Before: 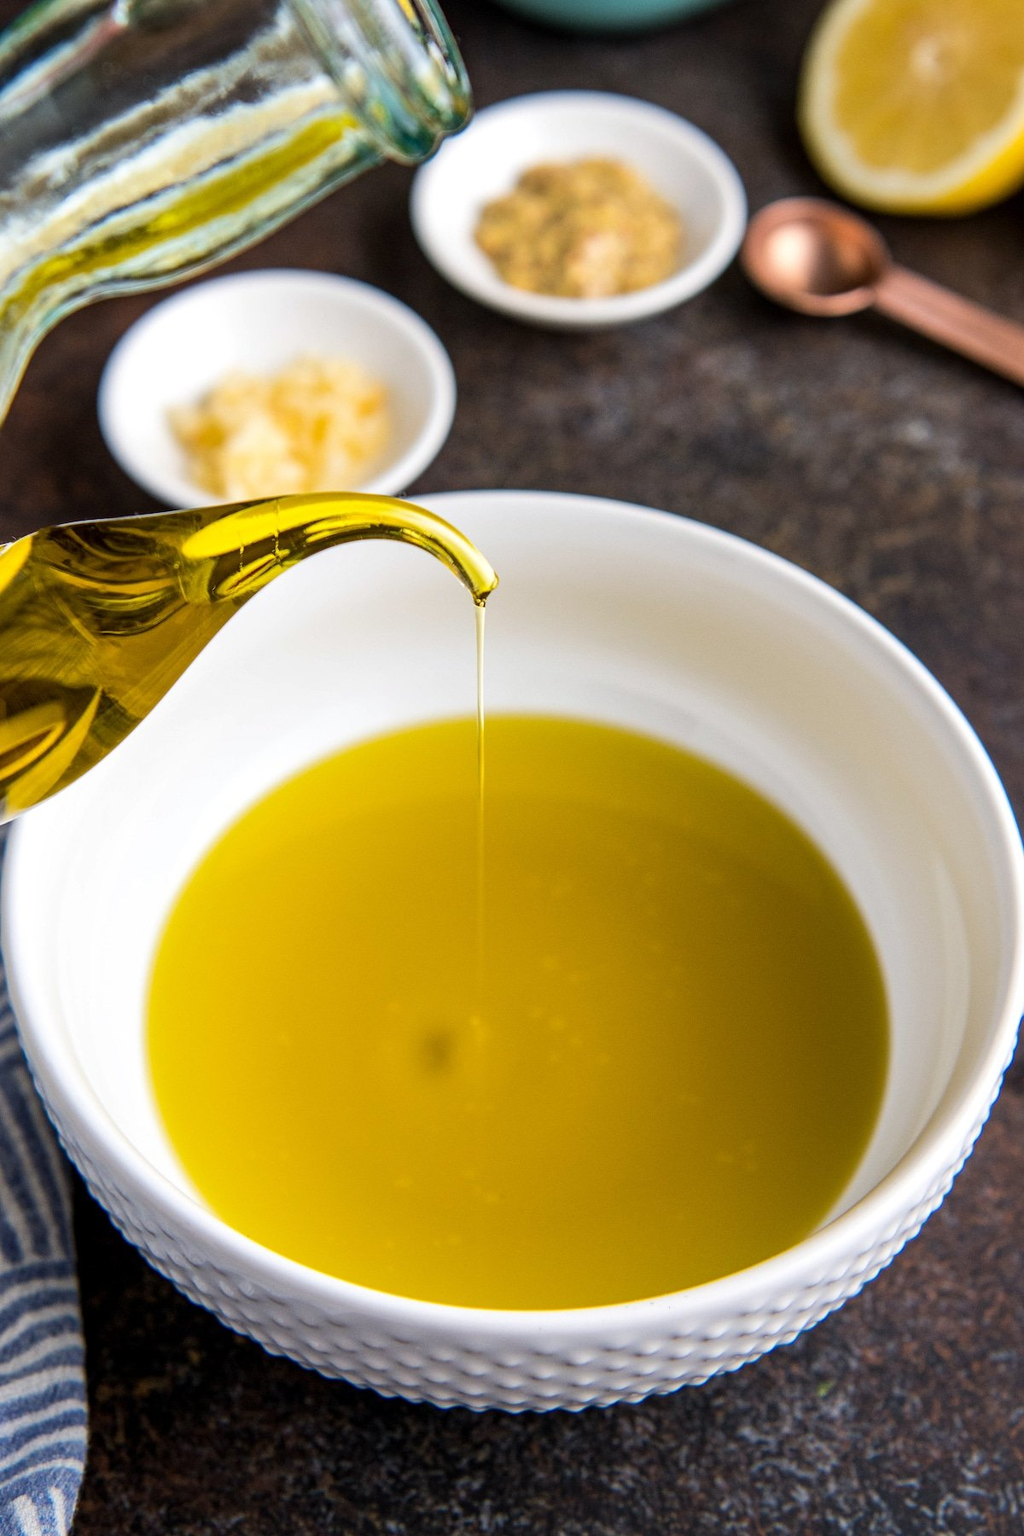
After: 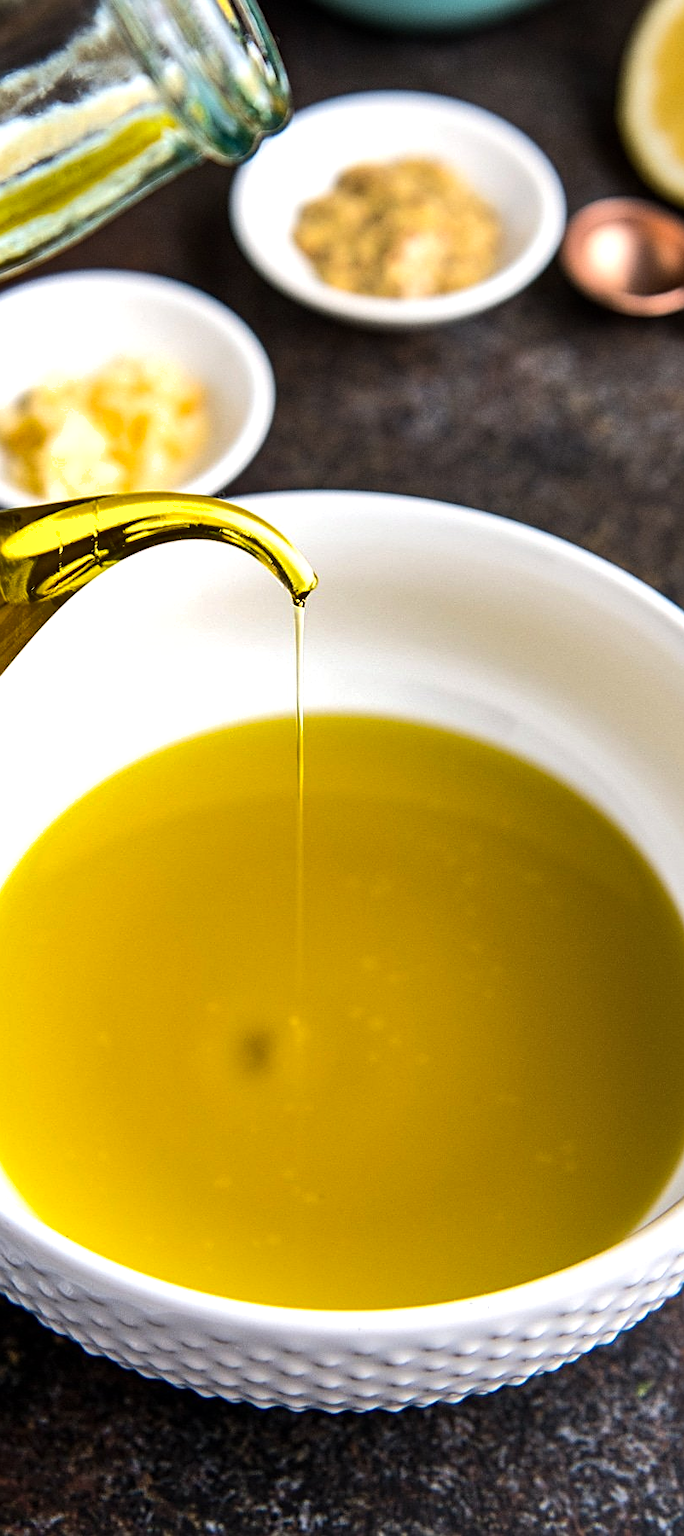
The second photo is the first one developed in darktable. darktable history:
shadows and highlights: soften with gaussian
crop and rotate: left 17.732%, right 15.423%
sharpen: on, module defaults
tone equalizer: -8 EV -0.417 EV, -7 EV -0.389 EV, -6 EV -0.333 EV, -5 EV -0.222 EV, -3 EV 0.222 EV, -2 EV 0.333 EV, -1 EV 0.389 EV, +0 EV 0.417 EV, edges refinement/feathering 500, mask exposure compensation -1.57 EV, preserve details no
